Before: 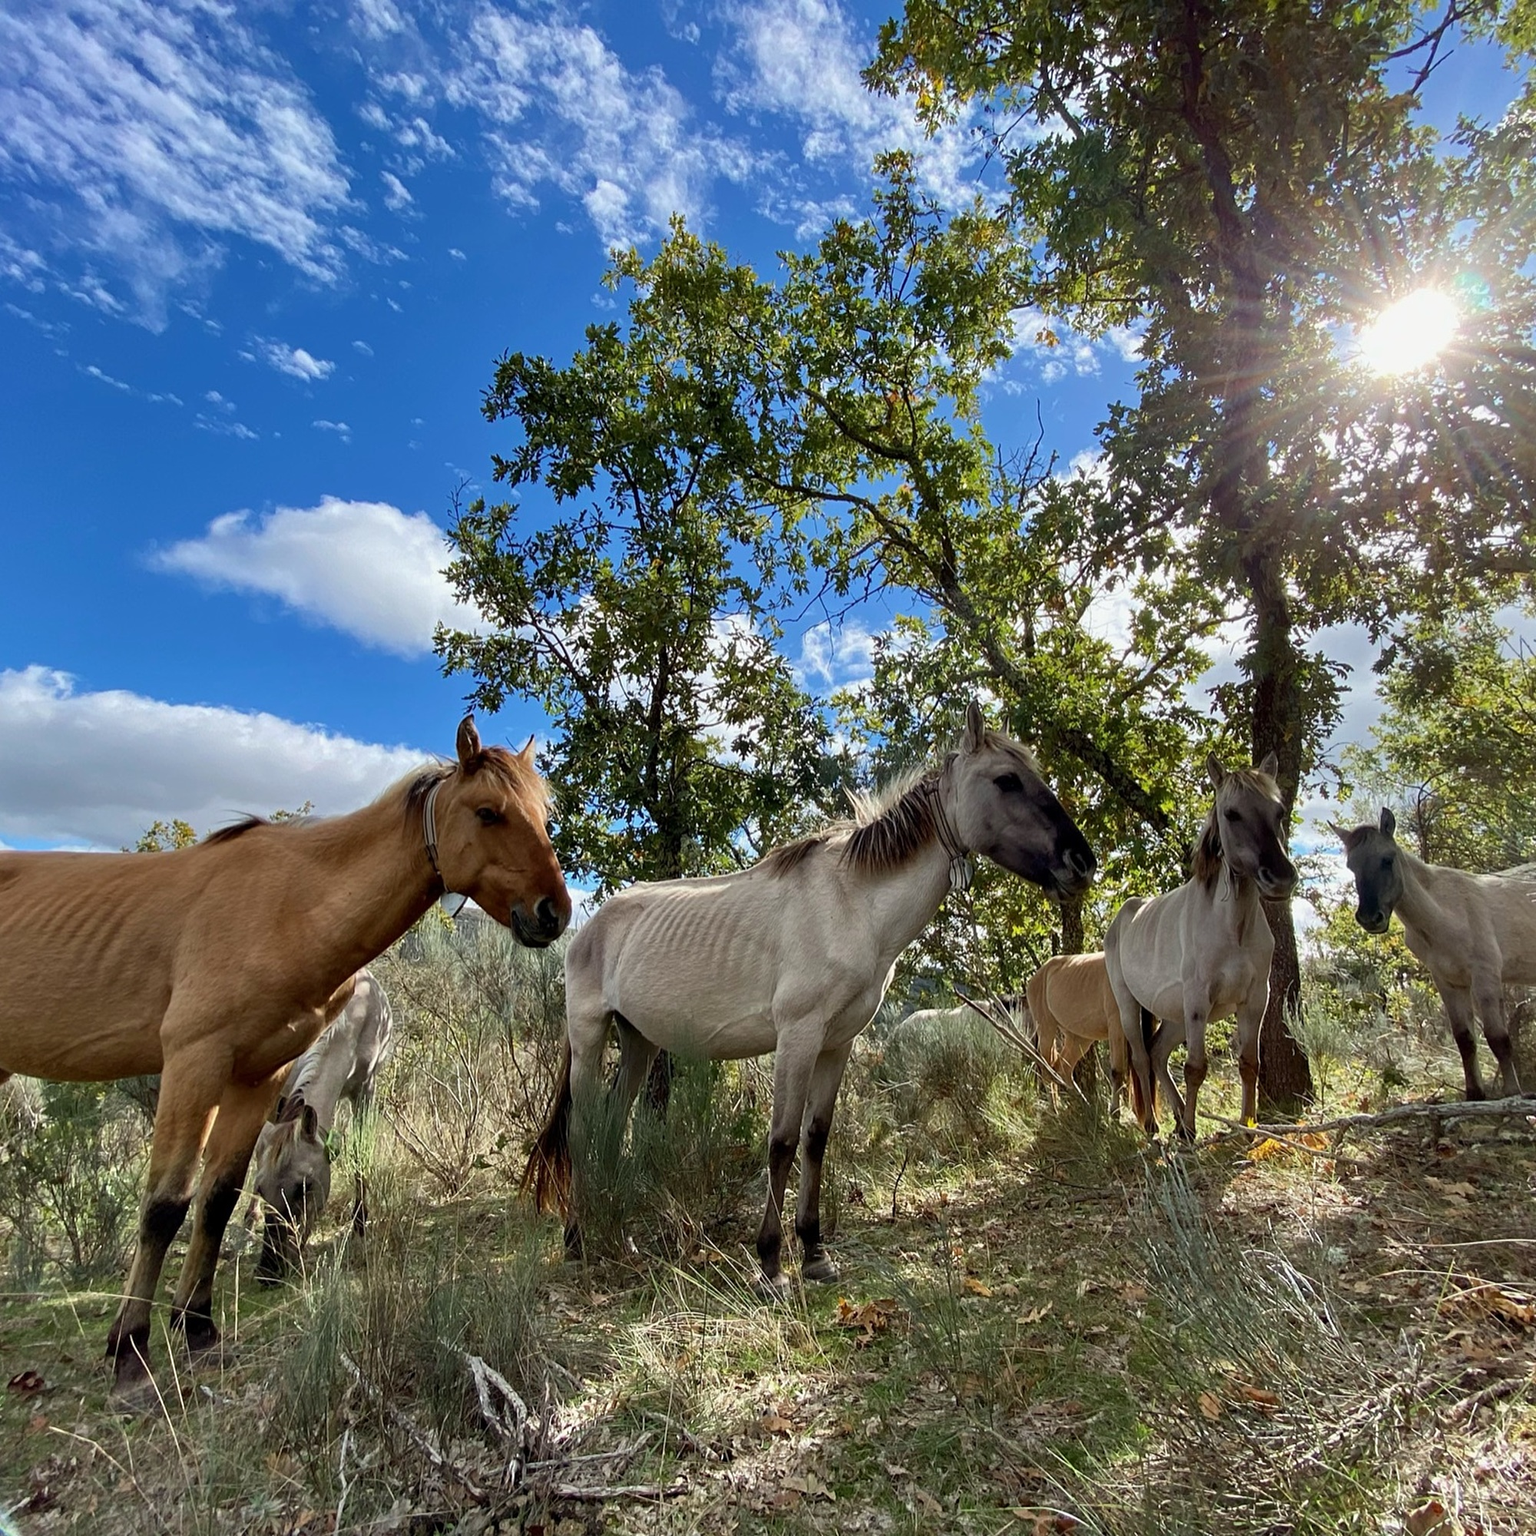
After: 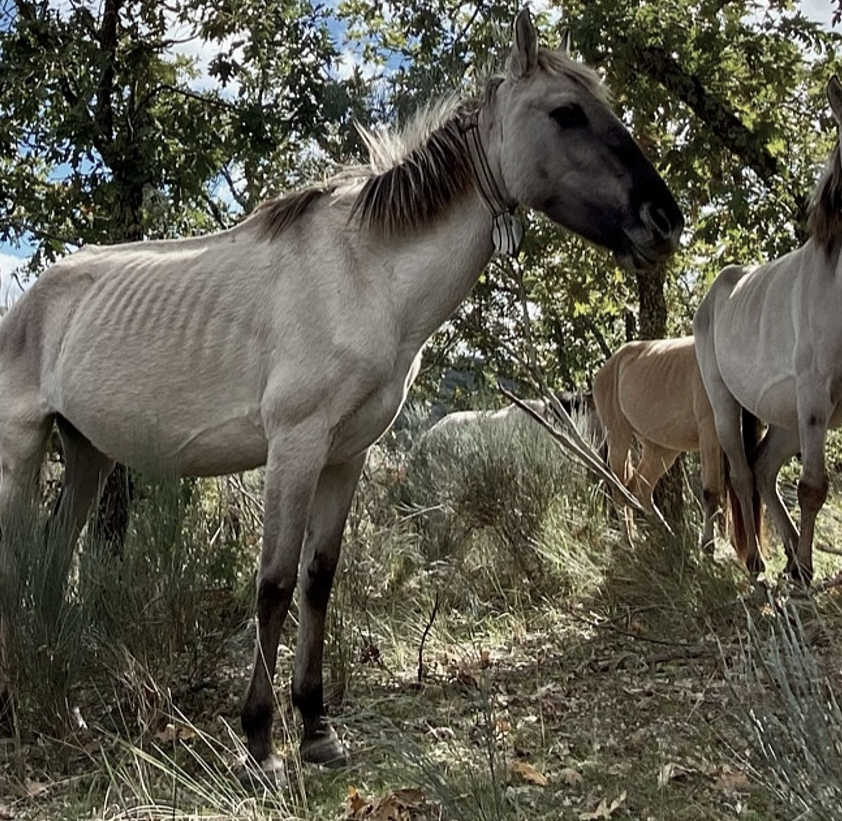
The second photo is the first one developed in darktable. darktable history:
contrast brightness saturation: contrast 0.1, saturation -0.36
crop: left 37.221%, top 45.169%, right 20.63%, bottom 13.777%
